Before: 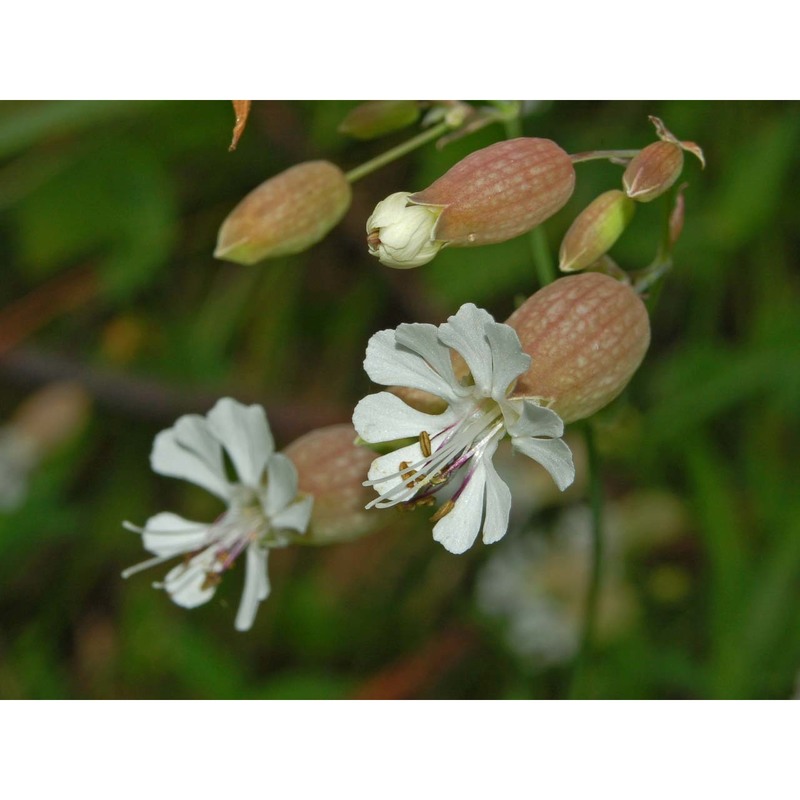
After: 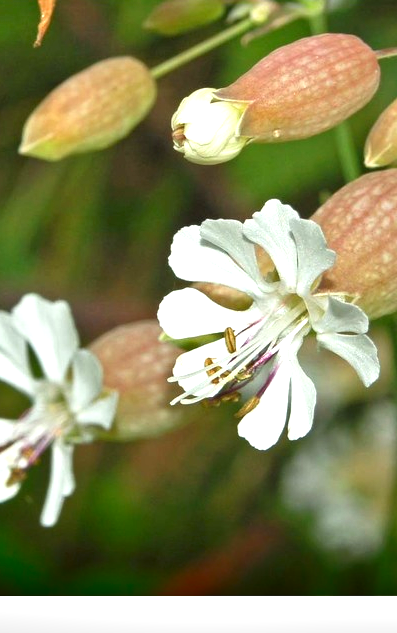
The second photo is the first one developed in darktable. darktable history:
exposure: exposure 1.212 EV, compensate highlight preservation false
crop and rotate: angle 0.02°, left 24.439%, top 13.04%, right 25.84%, bottom 7.716%
shadows and highlights: soften with gaussian
